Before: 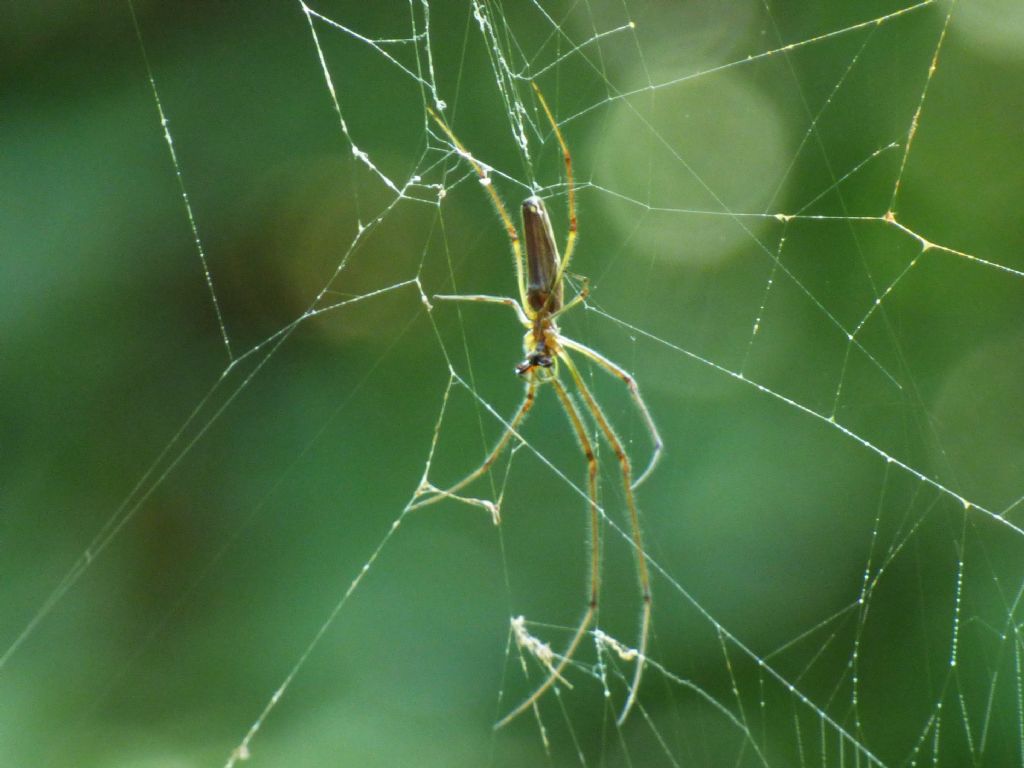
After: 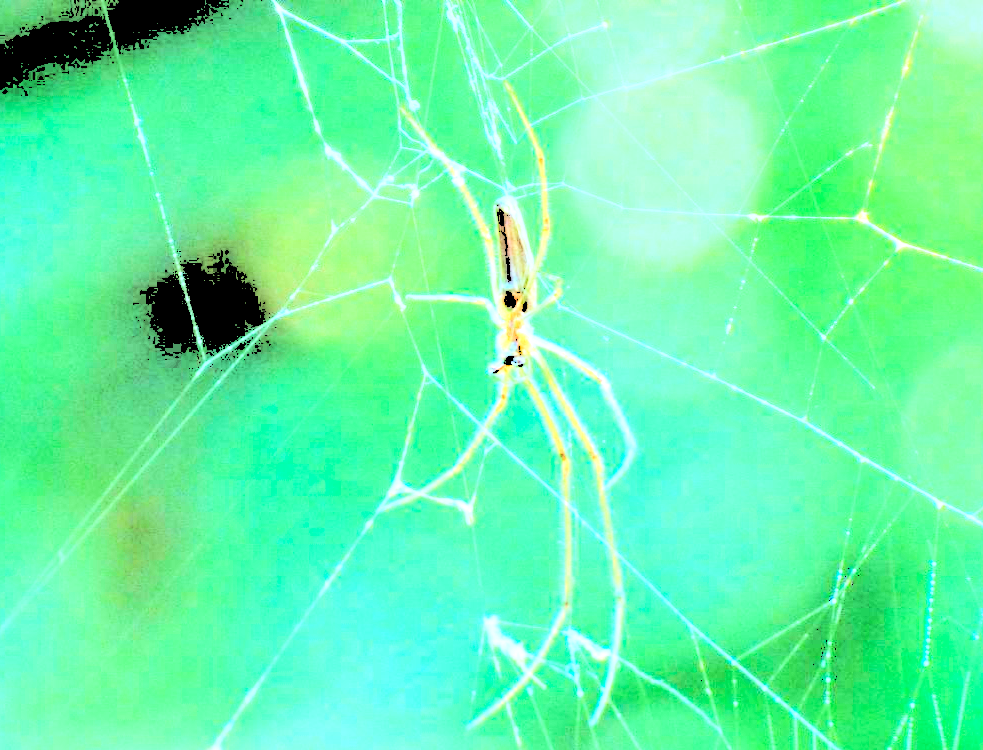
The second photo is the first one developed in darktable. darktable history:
crop and rotate: left 2.698%, right 1.282%, bottom 2.22%
color correction: highlights a* -8.92, highlights b* -23.8
levels: white 90.71%, levels [0.246, 0.256, 0.506]
